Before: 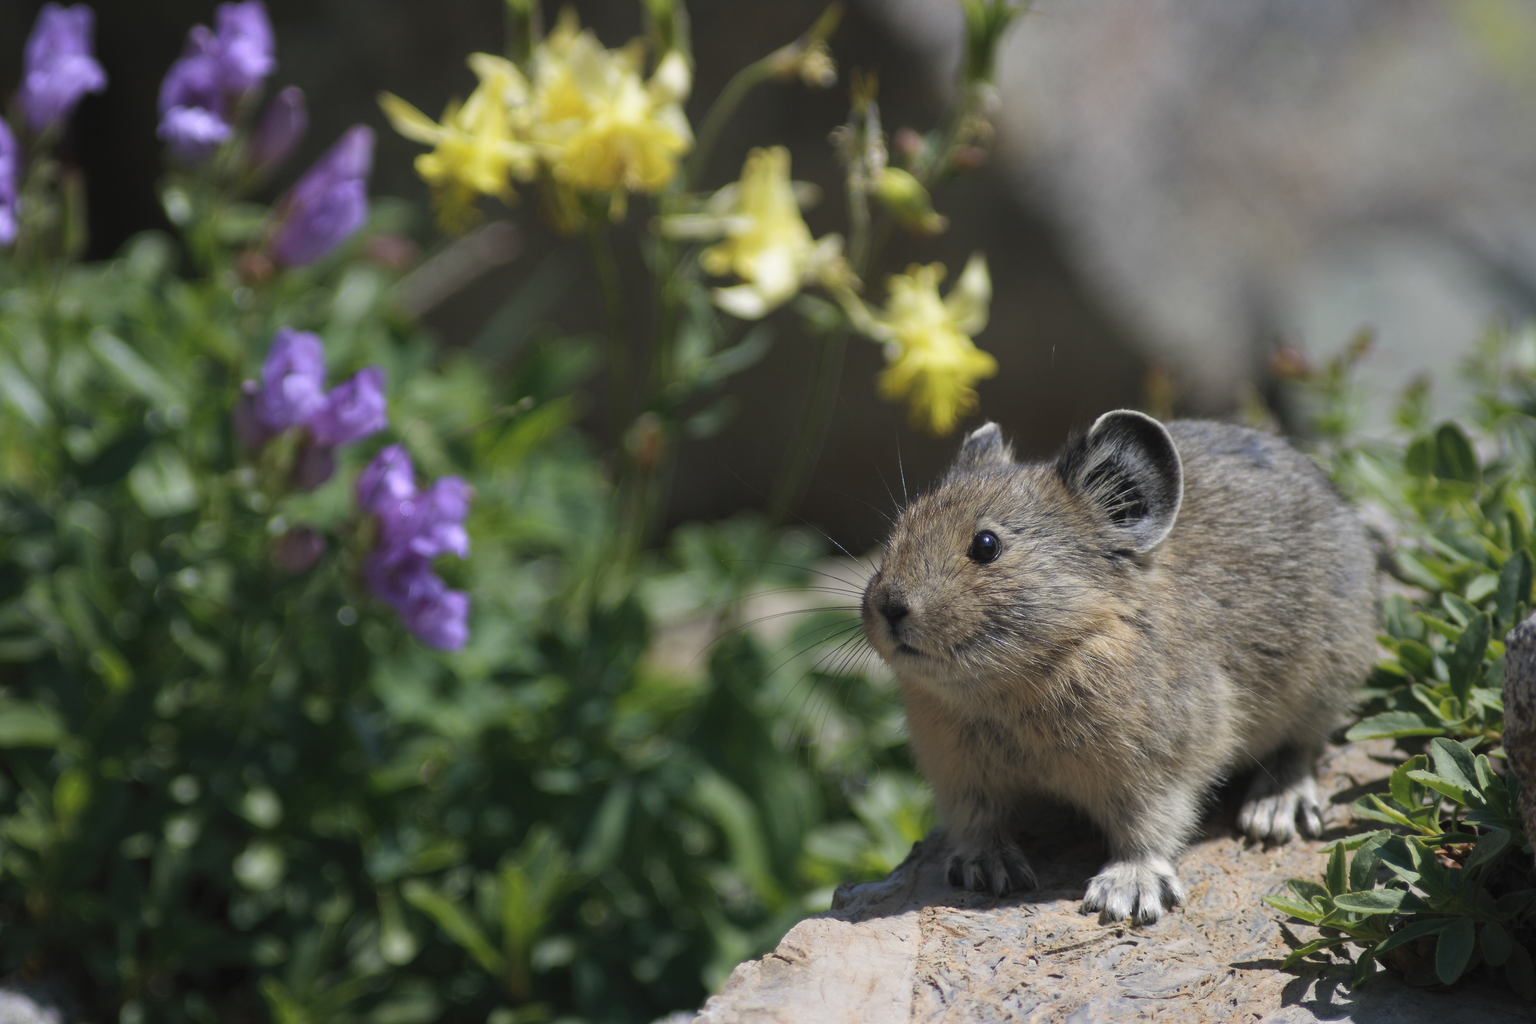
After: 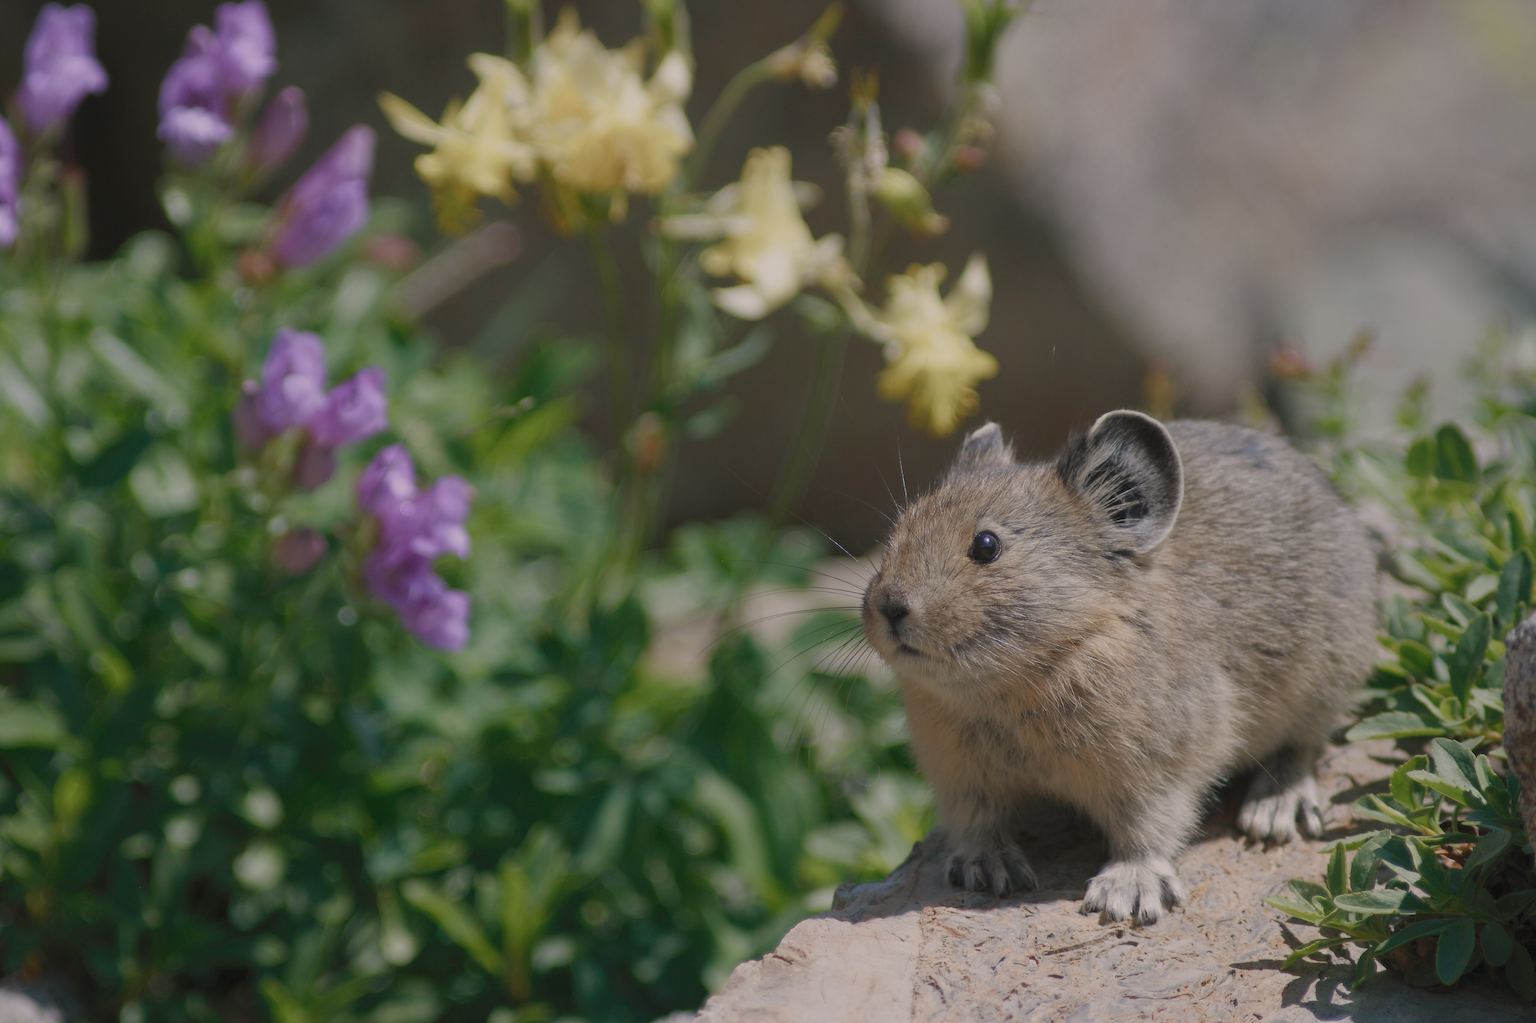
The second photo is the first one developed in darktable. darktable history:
color correction: highlights a* 5.59, highlights b* 5.24, saturation 0.68
color balance rgb: shadows lift › chroma 1%, shadows lift › hue 113°, highlights gain › chroma 0.2%, highlights gain › hue 333°, perceptual saturation grading › global saturation 20%, perceptual saturation grading › highlights -50%, perceptual saturation grading › shadows 25%, contrast -30%
